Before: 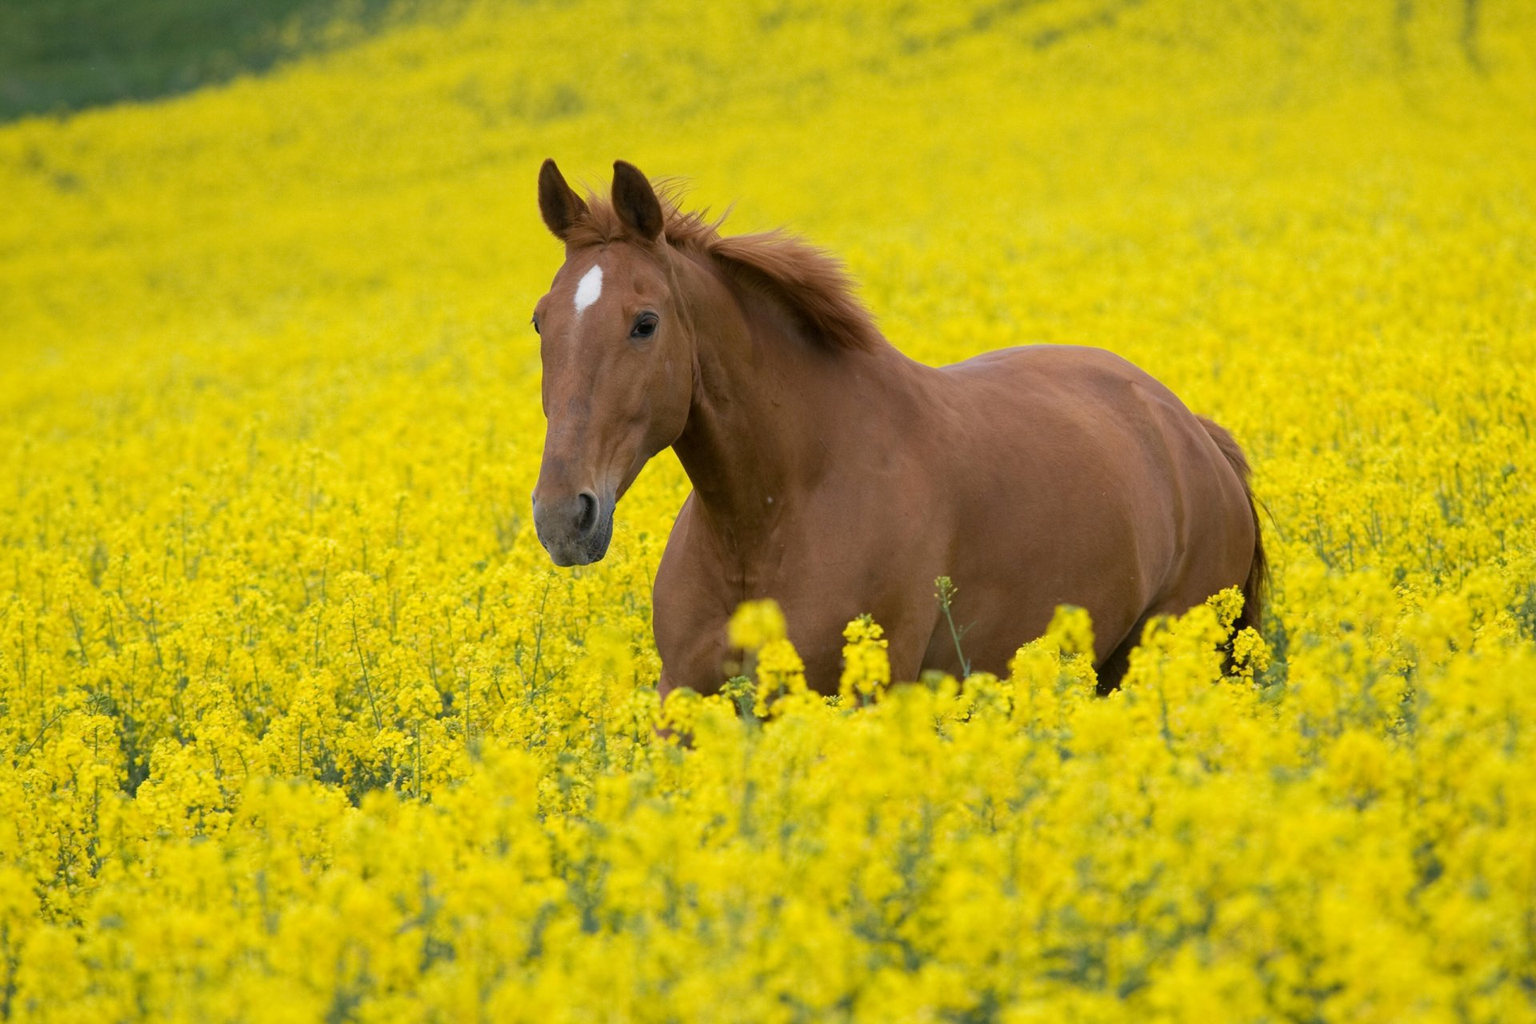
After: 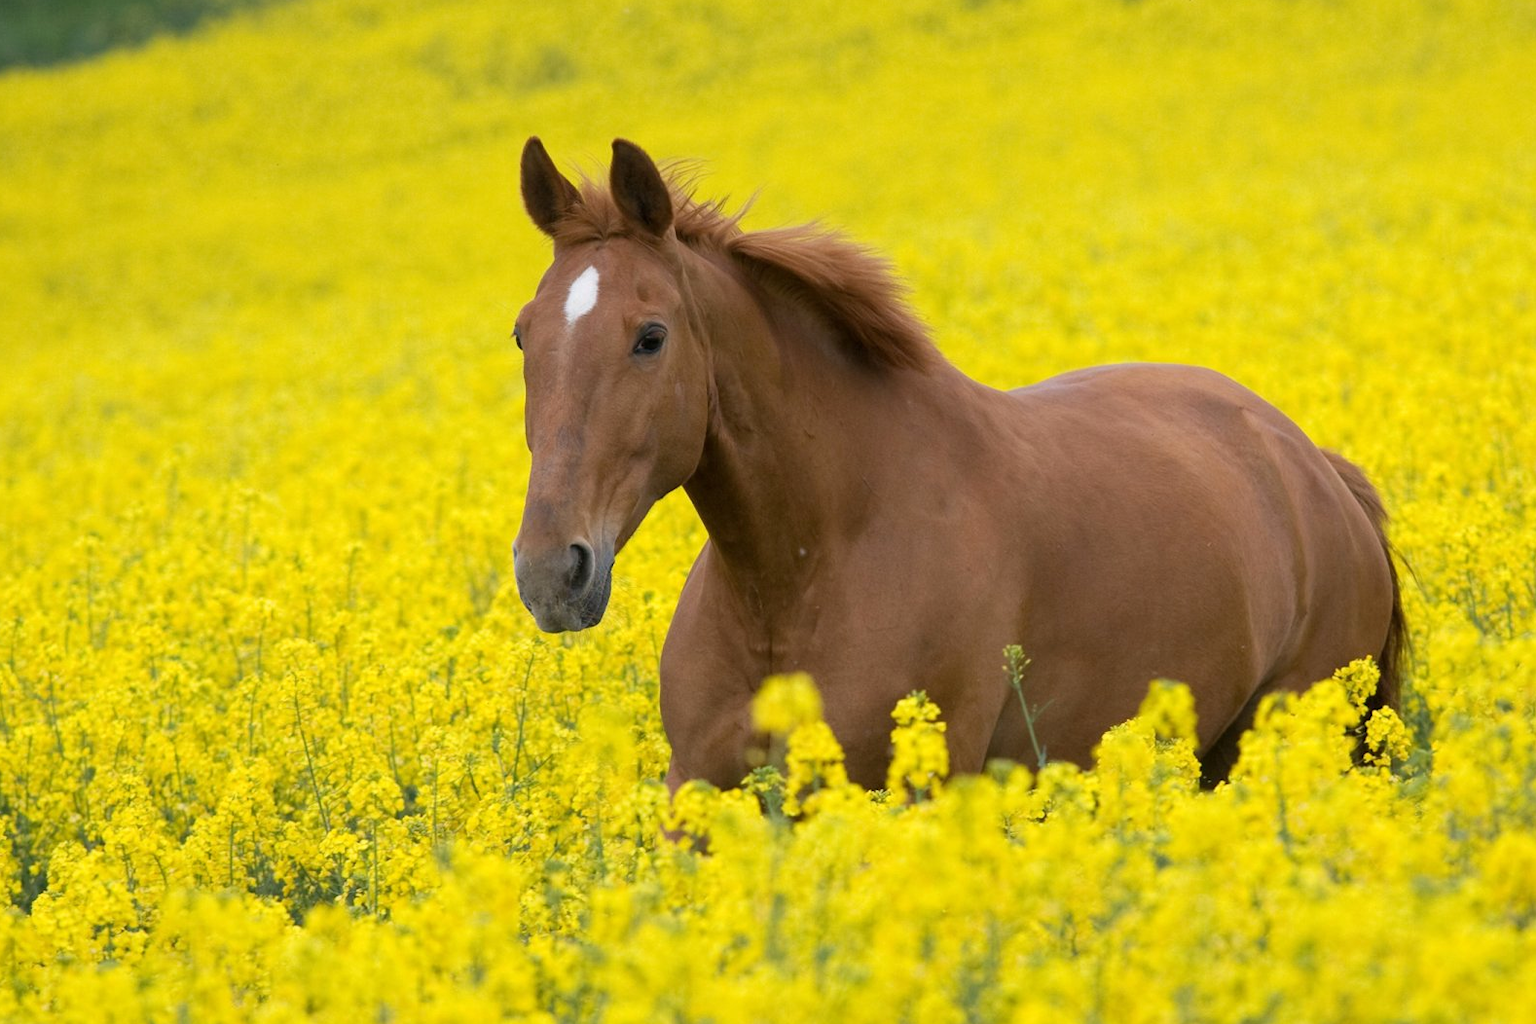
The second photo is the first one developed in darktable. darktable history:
exposure: exposure 0.127 EV, compensate highlight preservation false
crop and rotate: left 7.196%, top 4.574%, right 10.605%, bottom 13.178%
